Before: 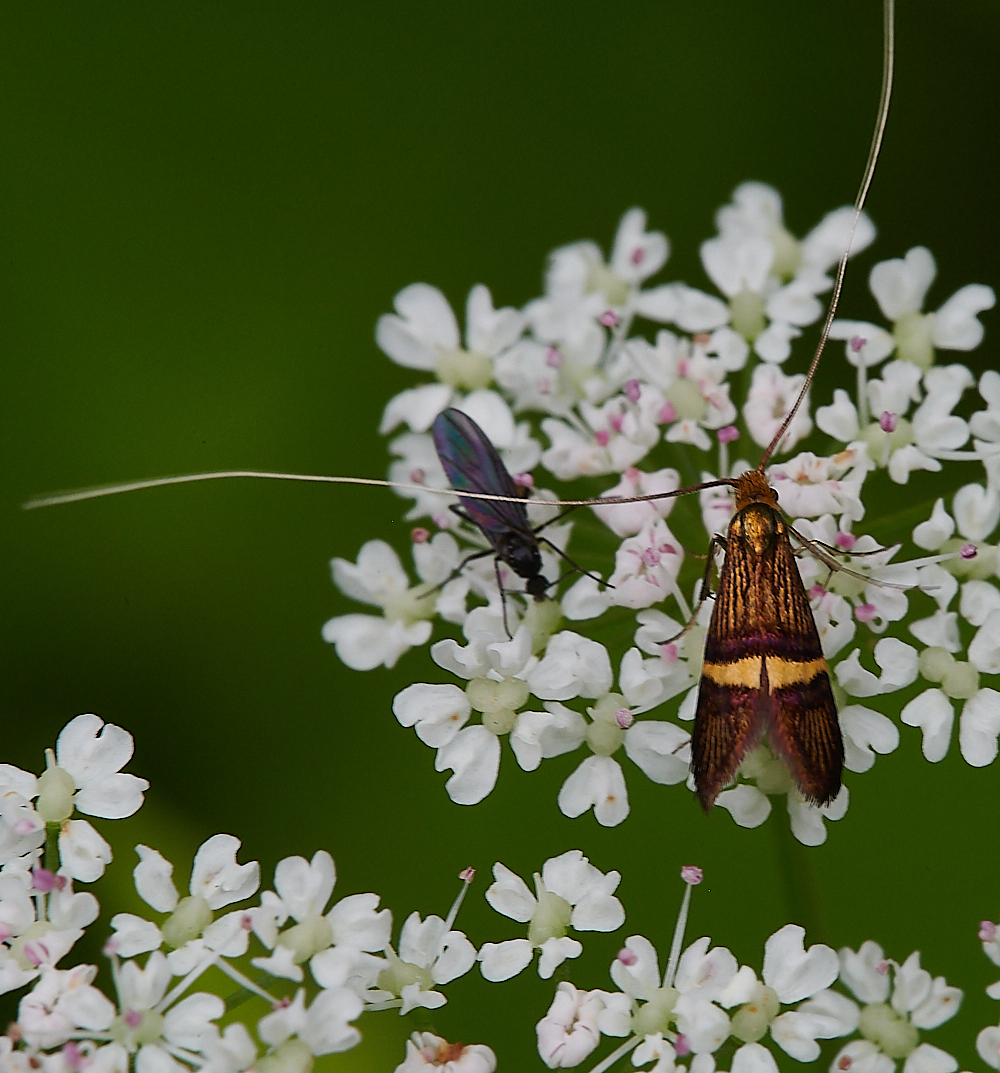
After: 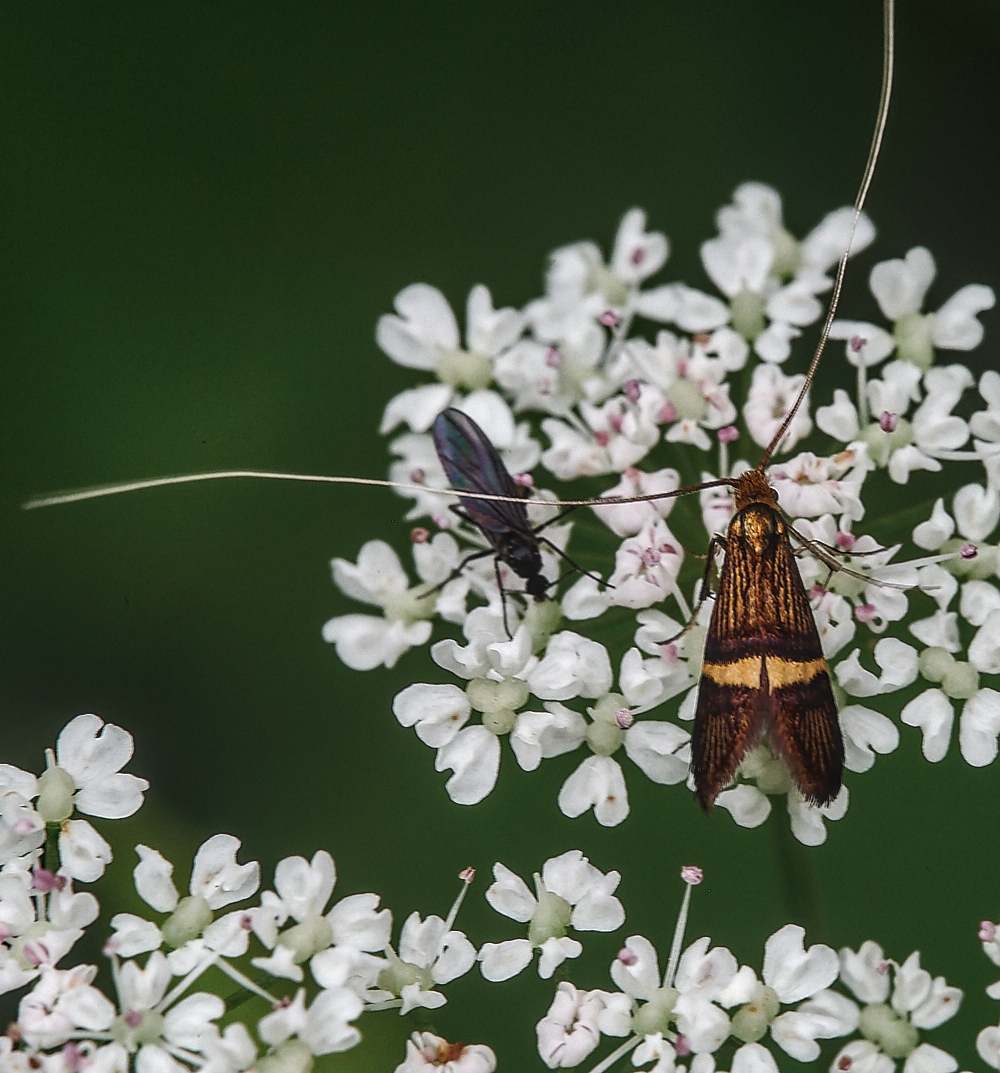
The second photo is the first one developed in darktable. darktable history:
tone equalizer: -8 EV -0.75 EV, -7 EV -0.7 EV, -6 EV -0.6 EV, -5 EV -0.4 EV, -3 EV 0.4 EV, -2 EV 0.6 EV, -1 EV 0.7 EV, +0 EV 0.75 EV, edges refinement/feathering 500, mask exposure compensation -1.57 EV, preserve details no
color zones: curves: ch0 [(0, 0.5) (0.125, 0.4) (0.25, 0.5) (0.375, 0.4) (0.5, 0.4) (0.625, 0.6) (0.75, 0.6) (0.875, 0.5)]; ch1 [(0, 0.35) (0.125, 0.45) (0.25, 0.35) (0.375, 0.35) (0.5, 0.35) (0.625, 0.35) (0.75, 0.45) (0.875, 0.35)]; ch2 [(0, 0.6) (0.125, 0.5) (0.25, 0.5) (0.375, 0.6) (0.5, 0.6) (0.625, 0.5) (0.75, 0.5) (0.875, 0.5)]
local contrast: highlights 0%, shadows 0%, detail 133%
